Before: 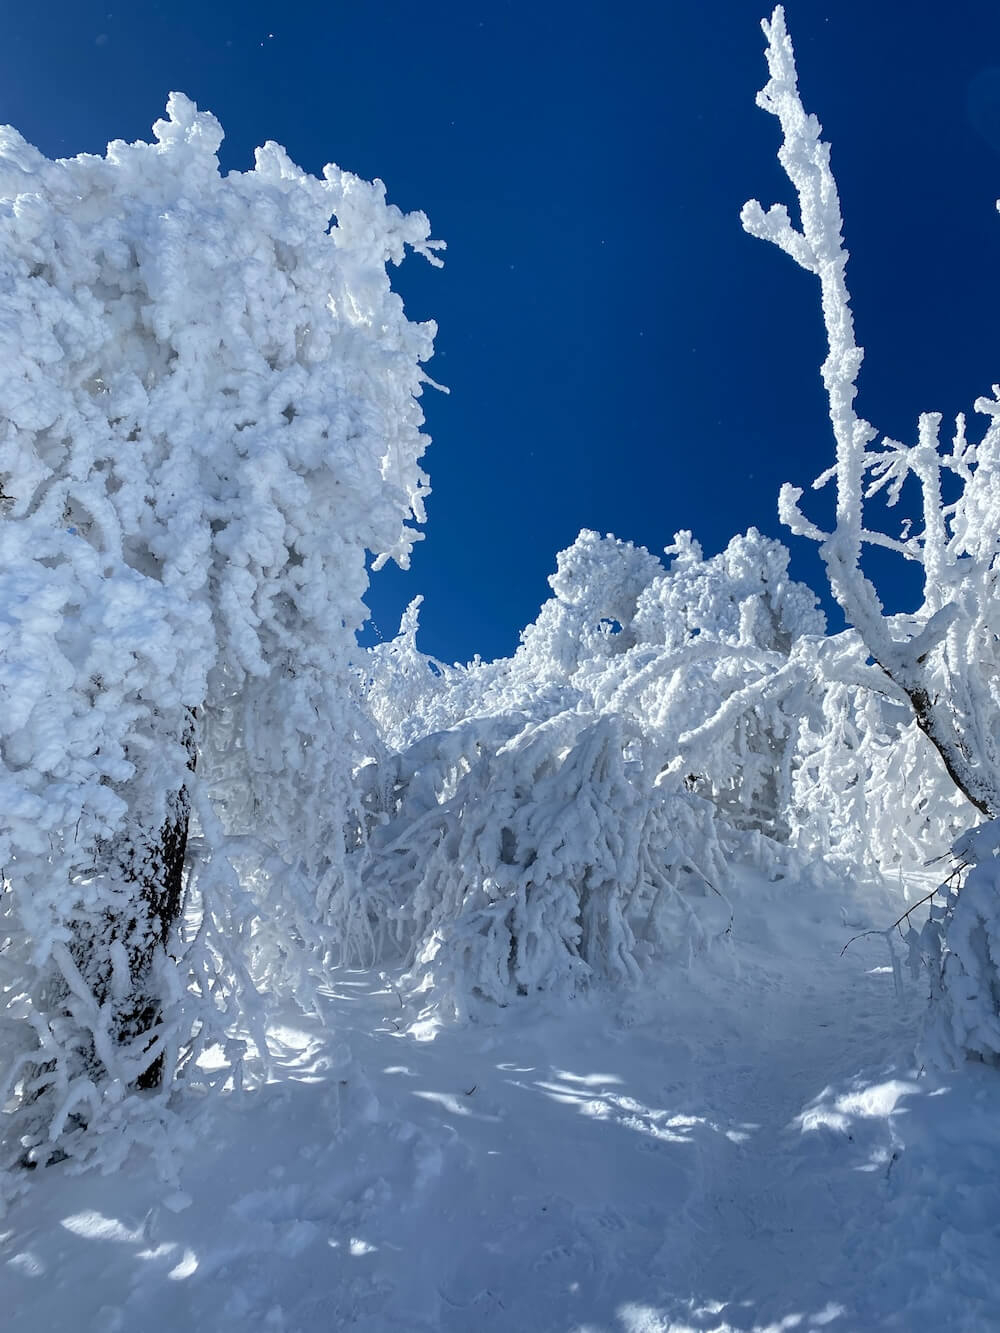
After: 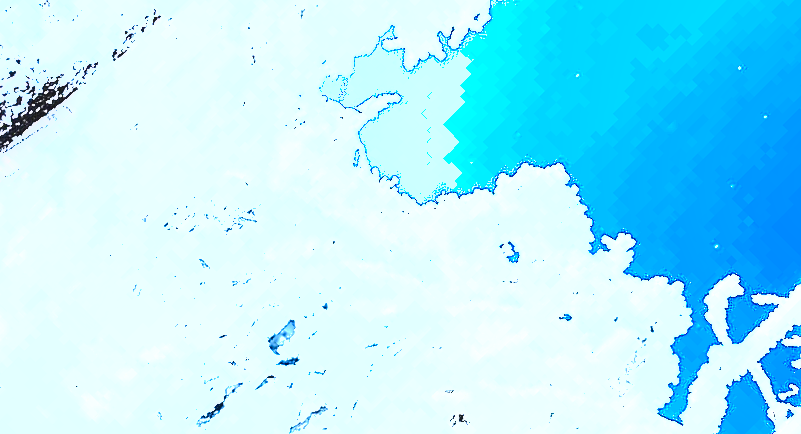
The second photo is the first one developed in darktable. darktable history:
sharpen: on, module defaults
exposure: black level correction 0, exposure 3.989 EV, compensate highlight preservation false
local contrast: detail 130%
crop and rotate: angle -45.05°, top 16.632%, right 0.861%, bottom 11.66%
shadows and highlights: soften with gaussian
